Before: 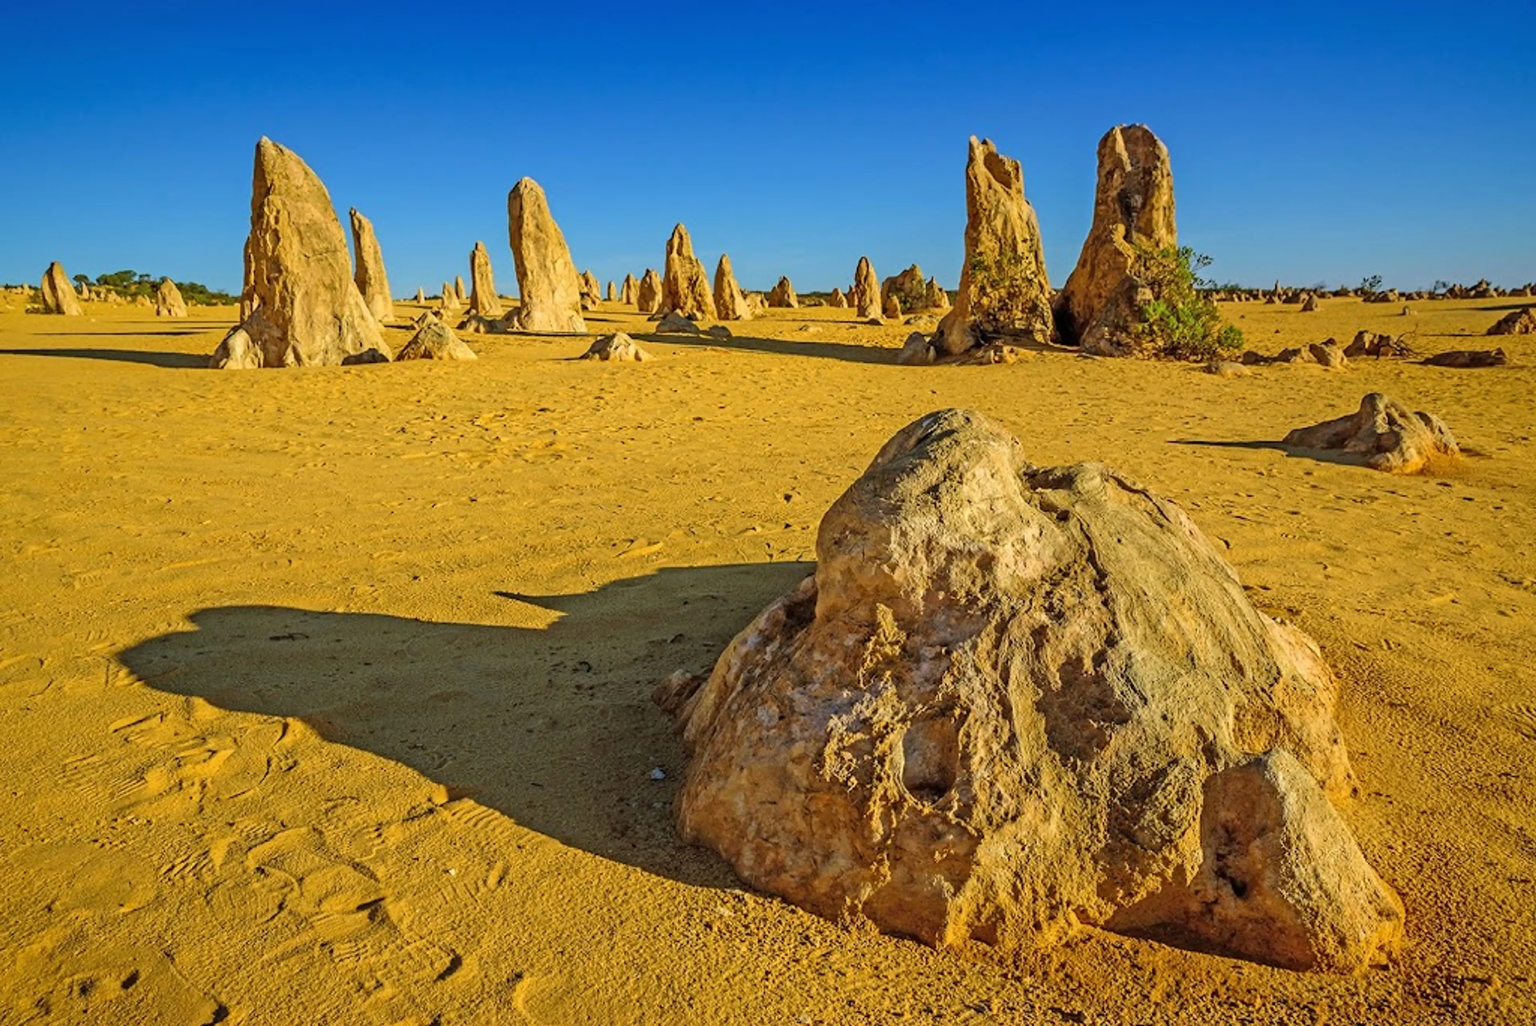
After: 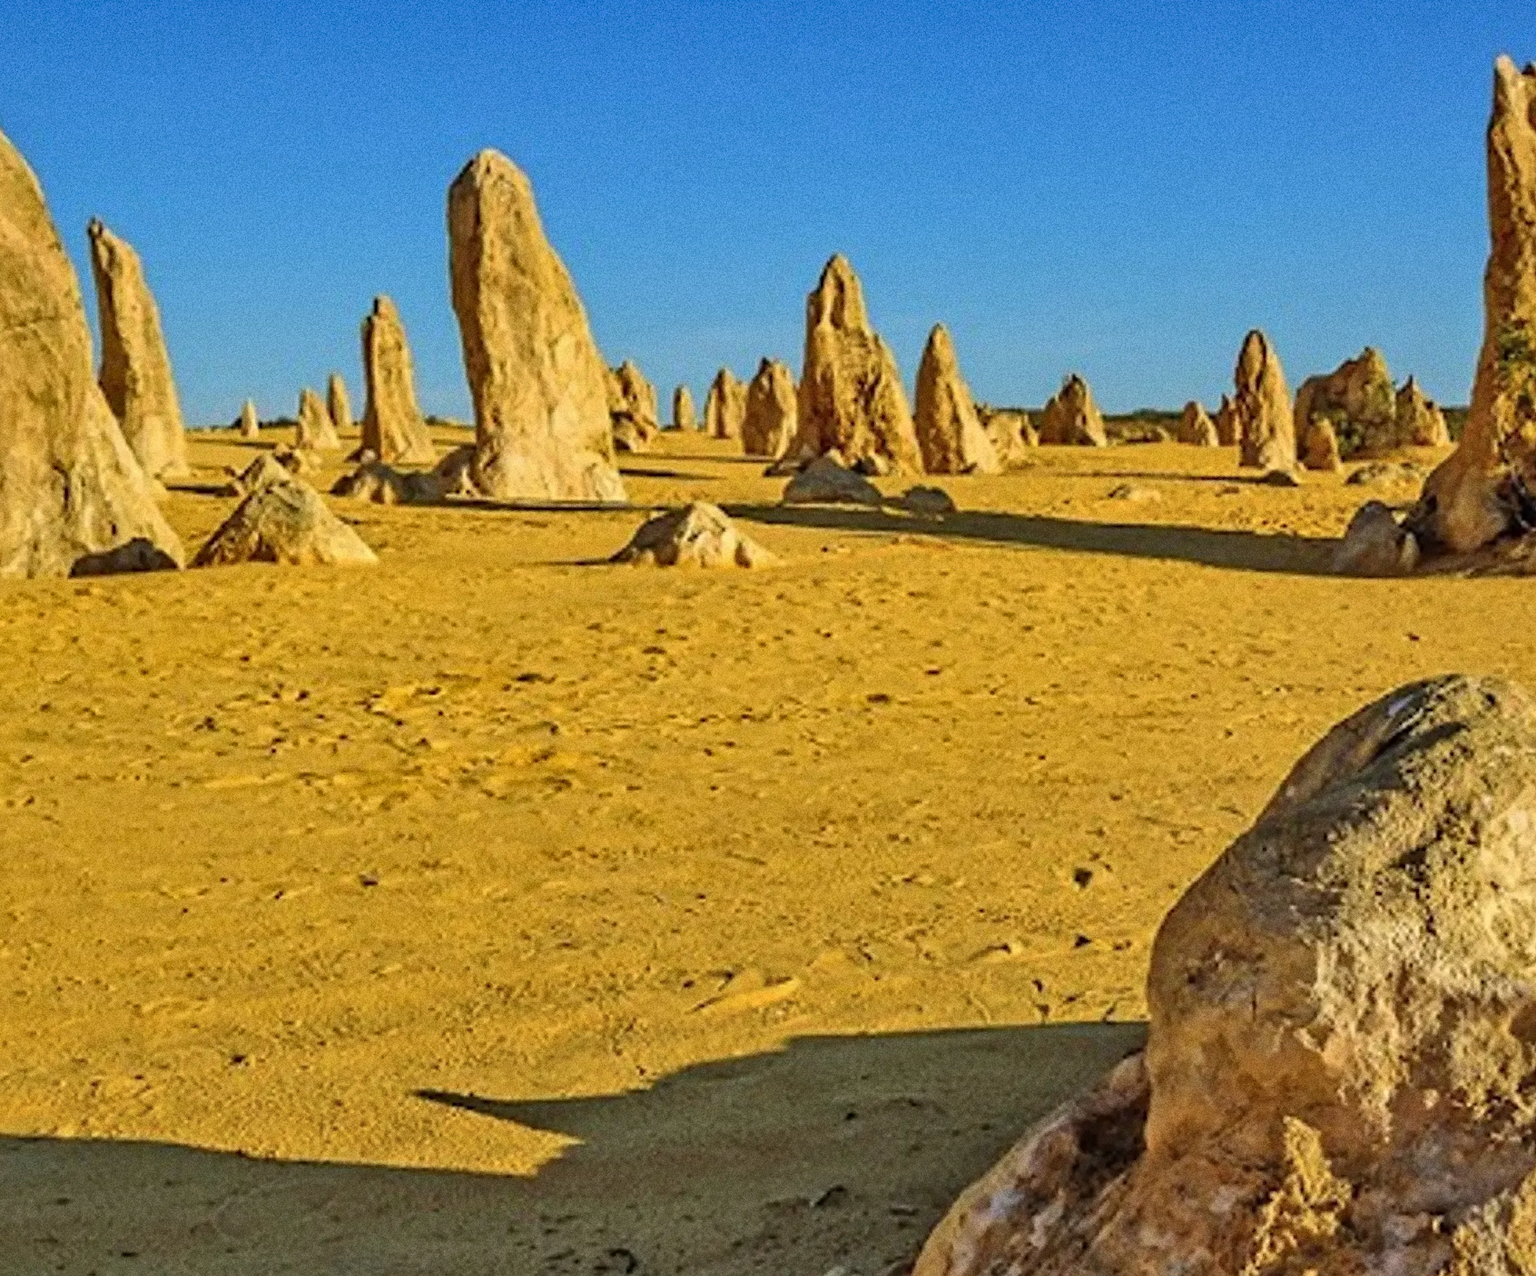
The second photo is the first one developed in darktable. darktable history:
shadows and highlights: low approximation 0.01, soften with gaussian
grain: coarseness 8.68 ISO, strength 31.94%
crop: left 20.248%, top 10.86%, right 35.675%, bottom 34.321%
color balance rgb: perceptual saturation grading › global saturation -3%
